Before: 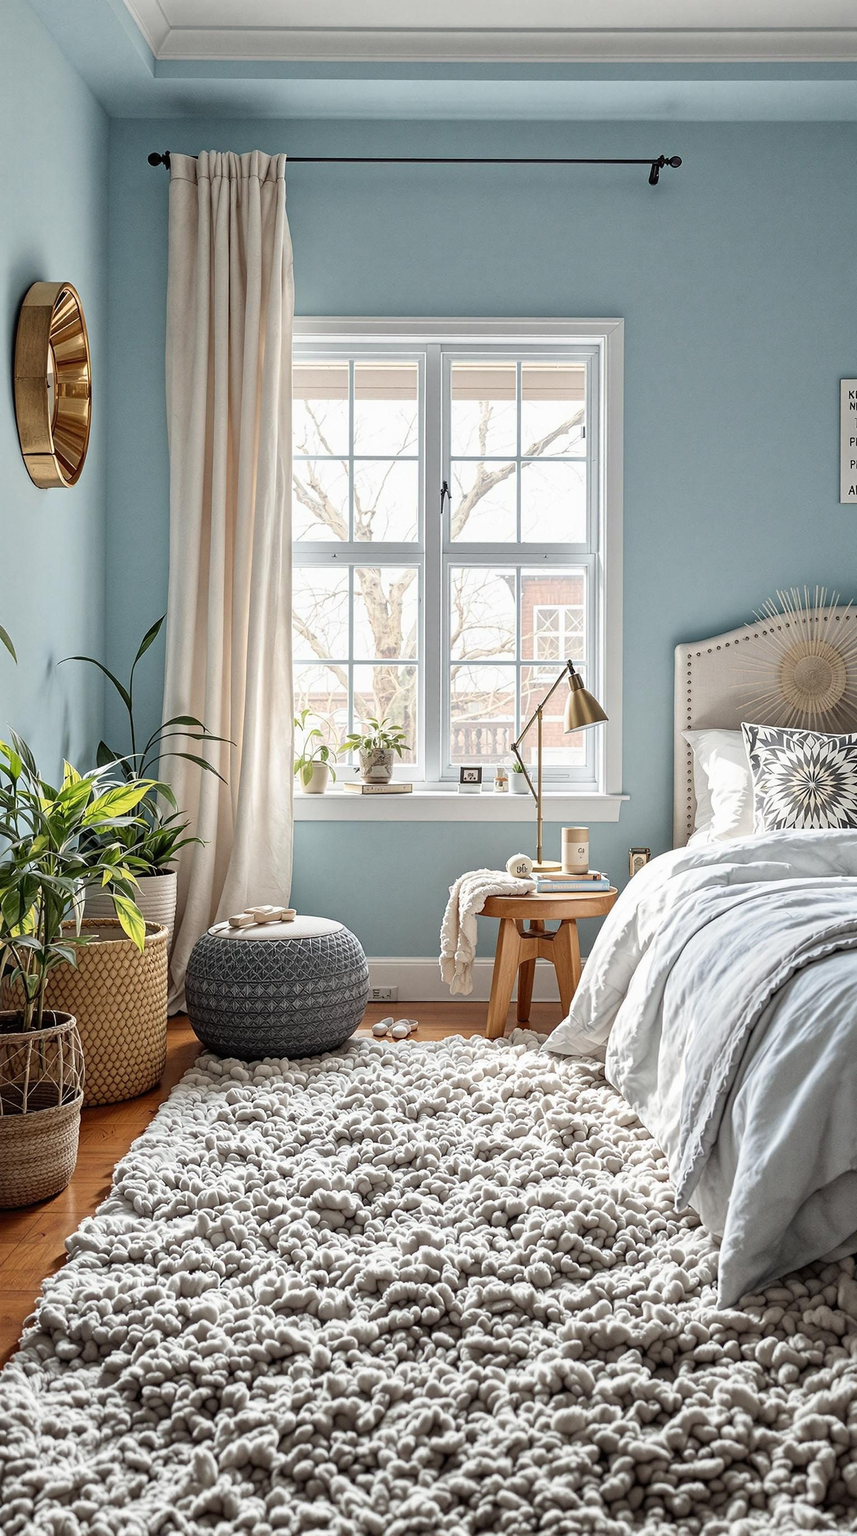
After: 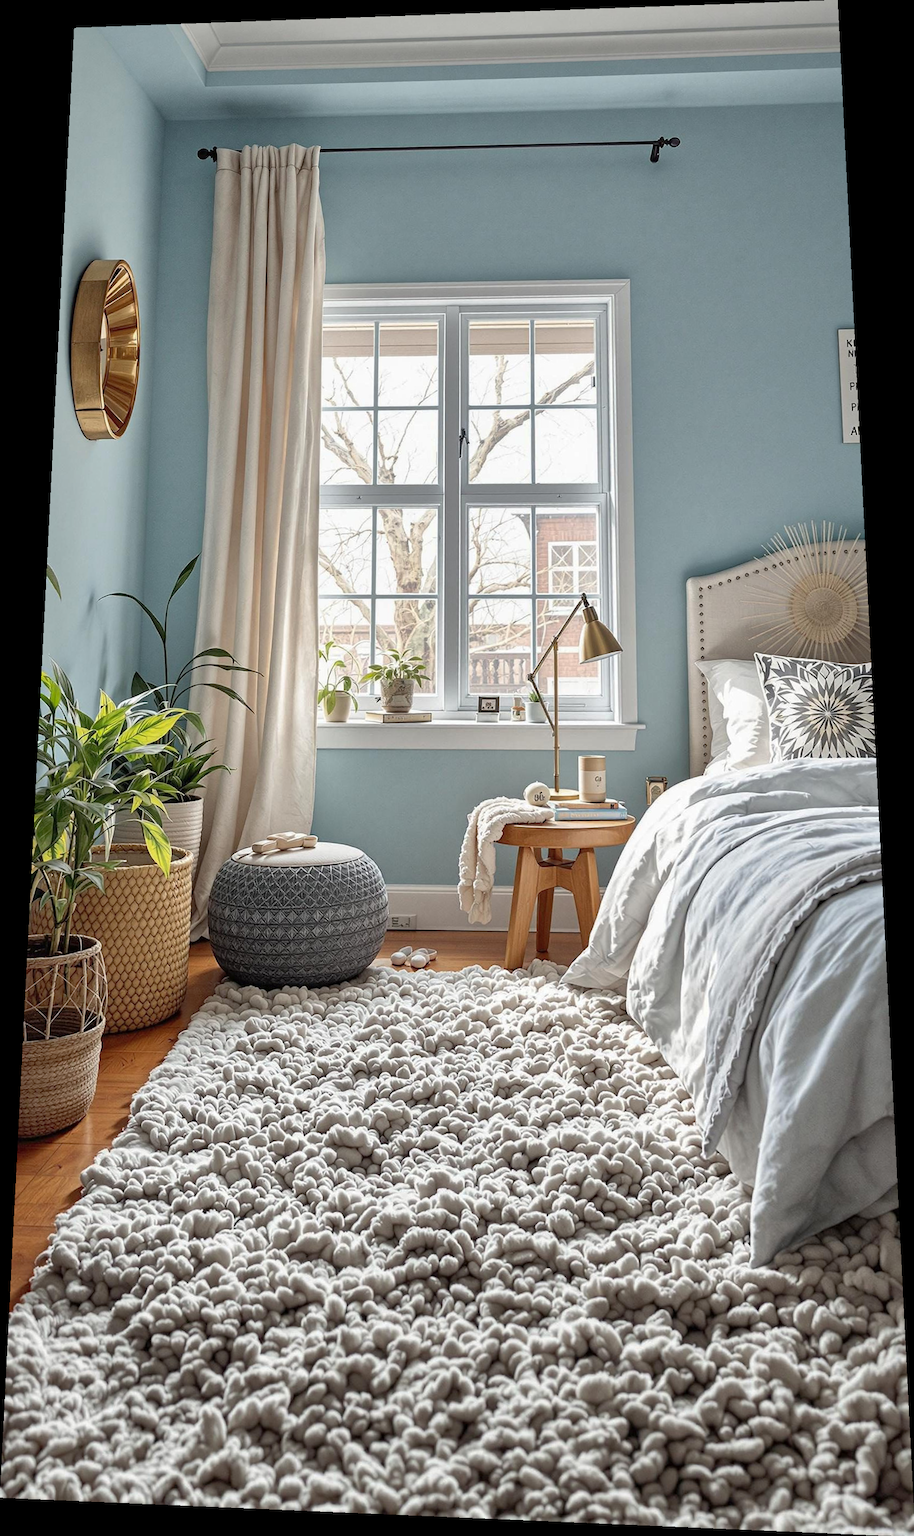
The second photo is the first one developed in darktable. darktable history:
shadows and highlights: on, module defaults
rotate and perspective: rotation 0.128°, lens shift (vertical) -0.181, lens shift (horizontal) -0.044, shear 0.001, automatic cropping off
